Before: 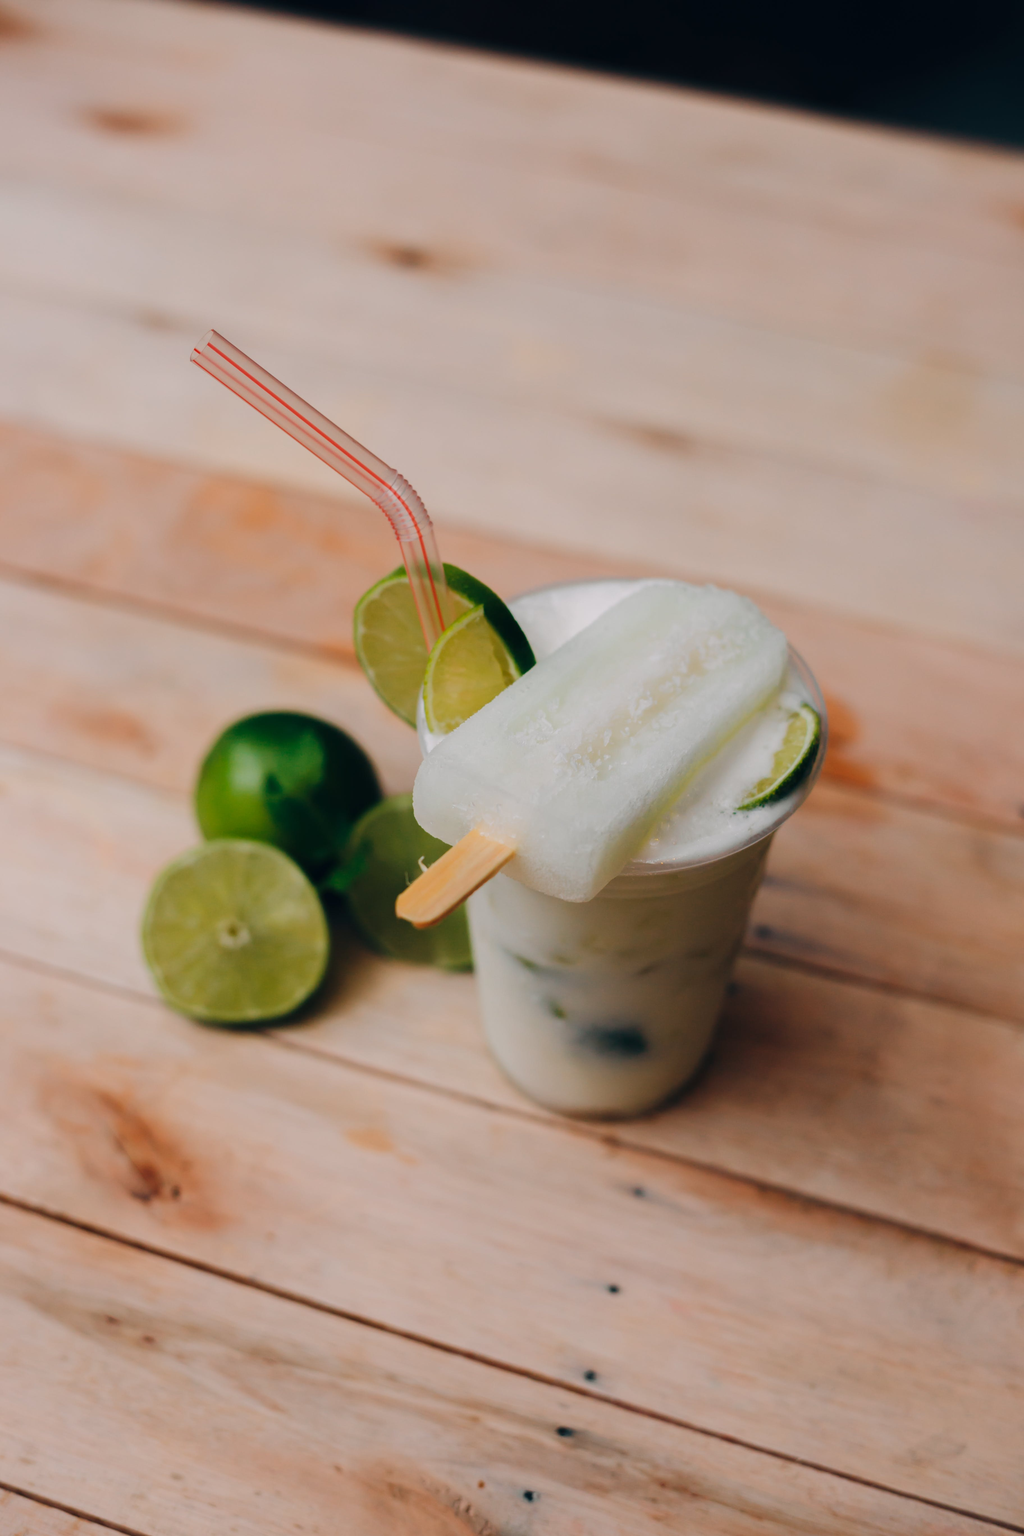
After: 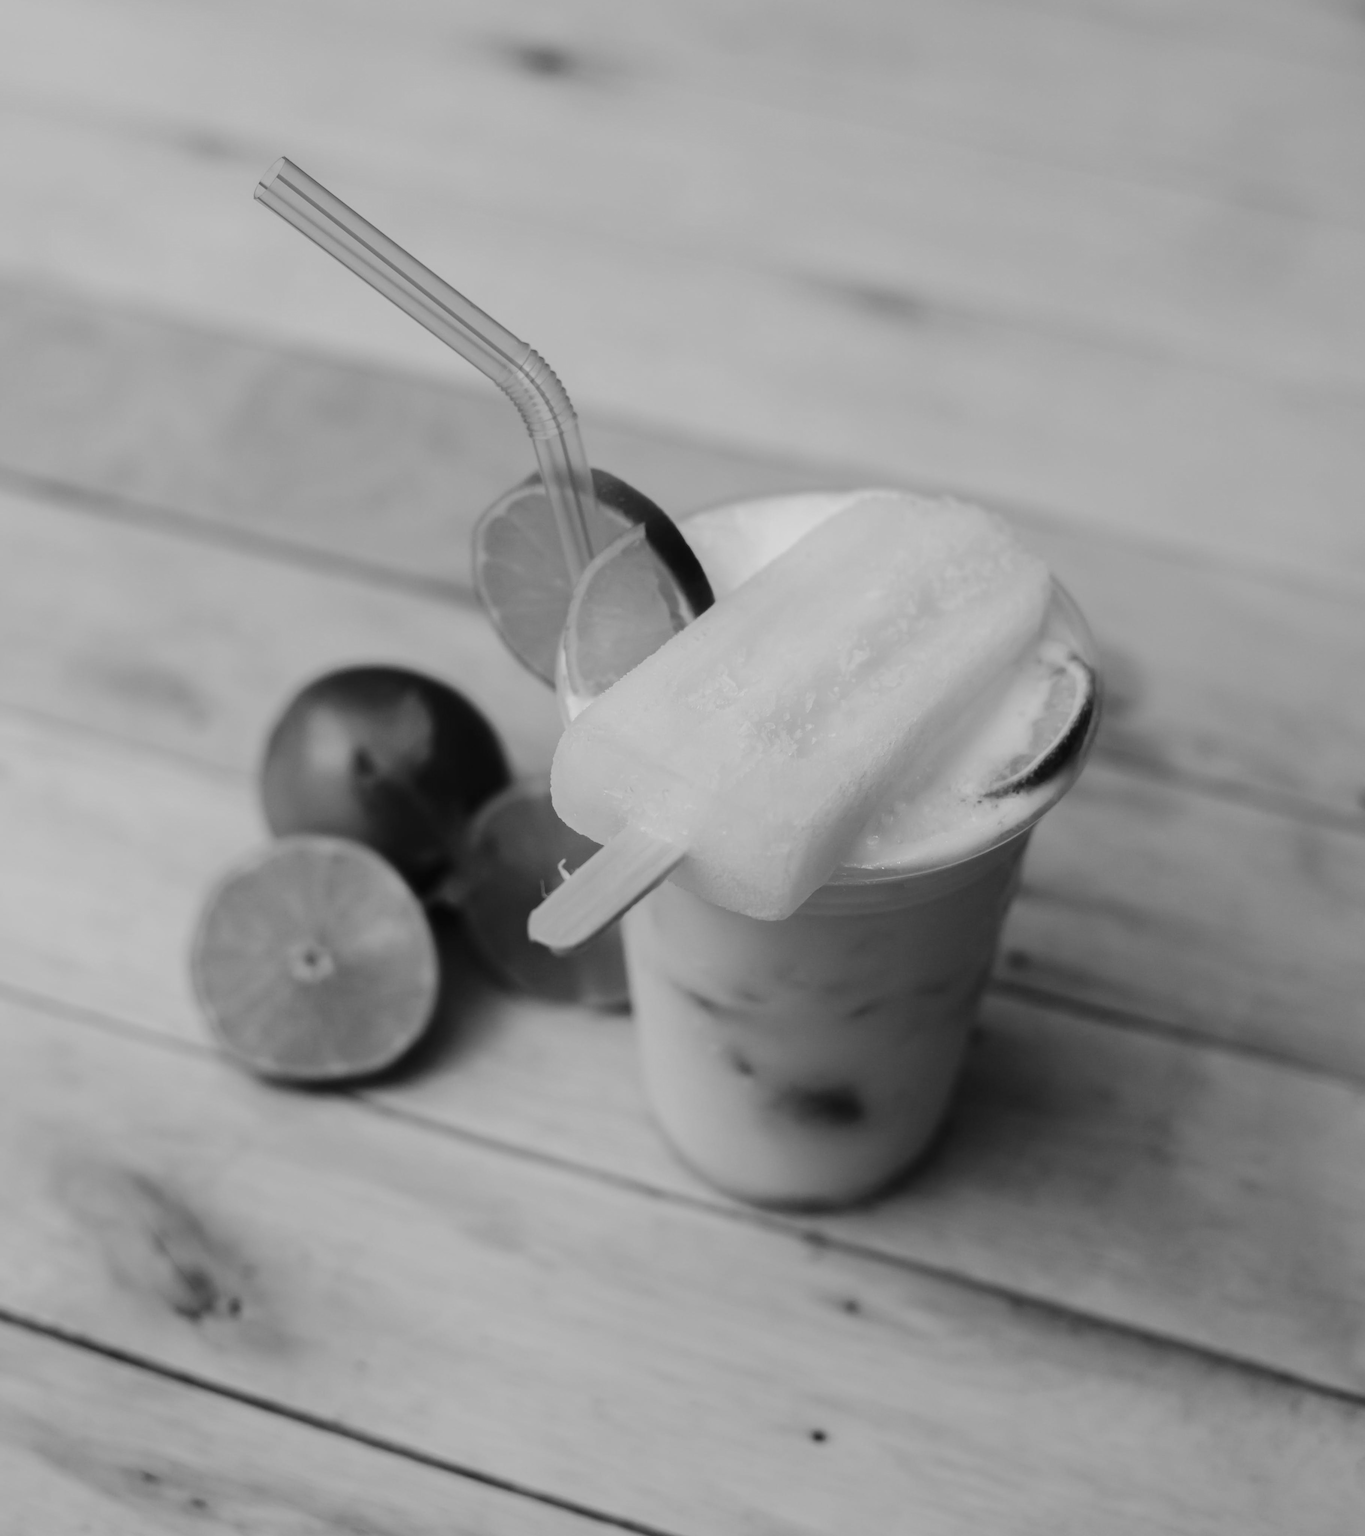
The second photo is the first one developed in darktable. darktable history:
exposure: compensate highlight preservation false
crop: top 13.819%, bottom 11.169%
monochrome: on, module defaults
